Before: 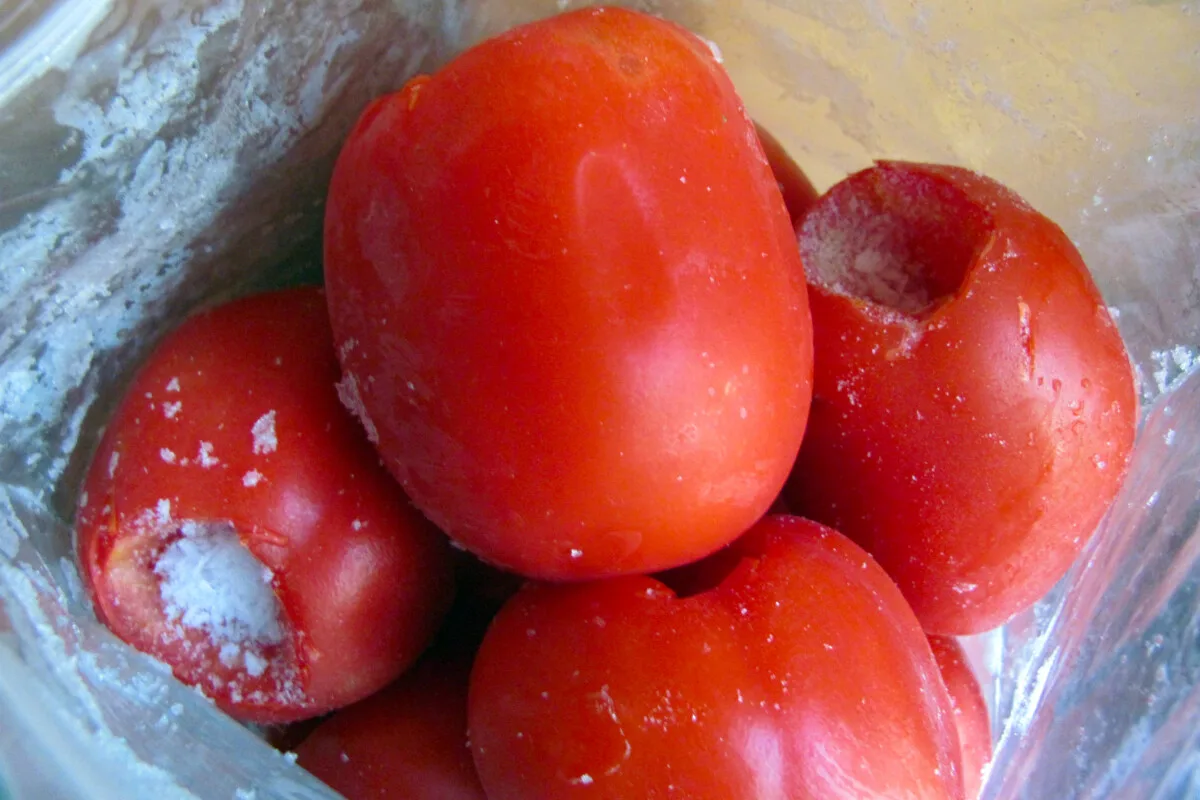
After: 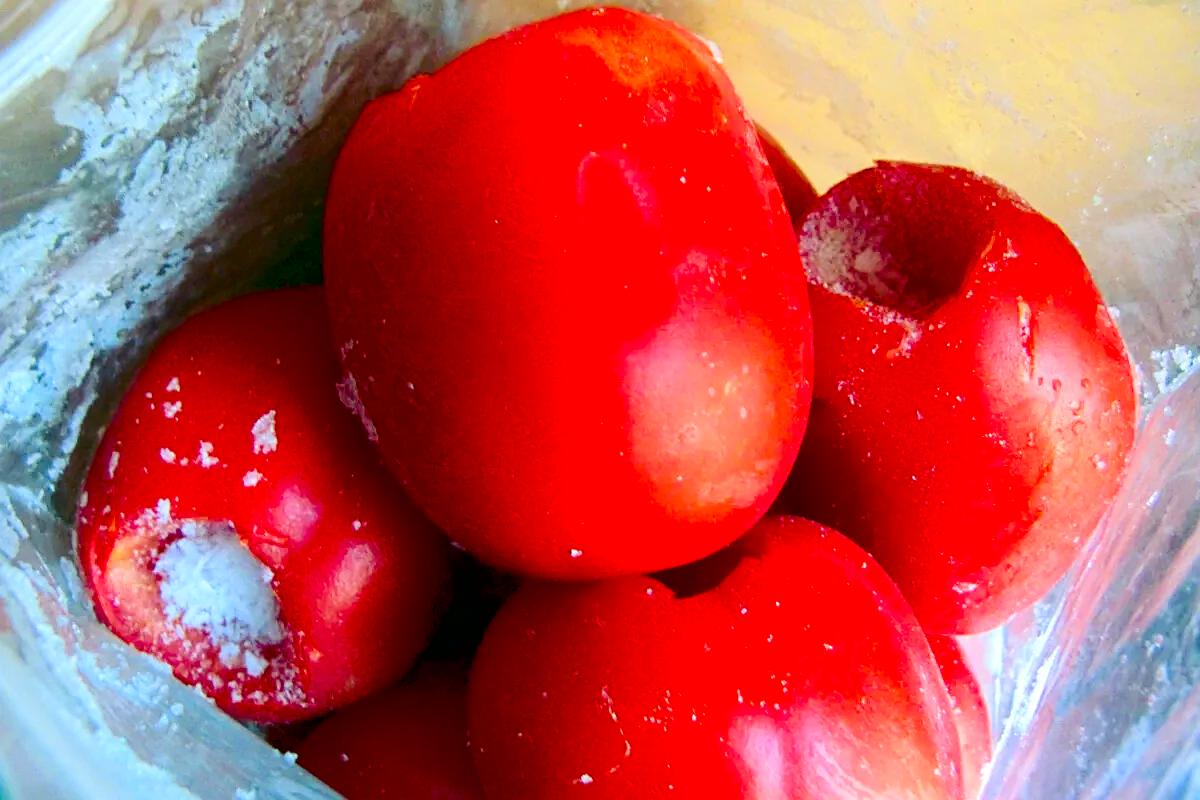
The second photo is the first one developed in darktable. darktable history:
sharpen: on, module defaults
contrast brightness saturation: contrast 0.22, brightness -0.19, saturation 0.24
rgb curve: curves: ch2 [(0, 0) (0.567, 0.512) (1, 1)], mode RGB, independent channels
shadows and highlights: radius 93.07, shadows -14.46, white point adjustment 0.23, highlights 31.48, compress 48.23%, highlights color adjustment 52.79%, soften with gaussian
tone curve: curves: ch0 [(0, 0) (0.26, 0.424) (0.417, 0.585) (1, 1)]
